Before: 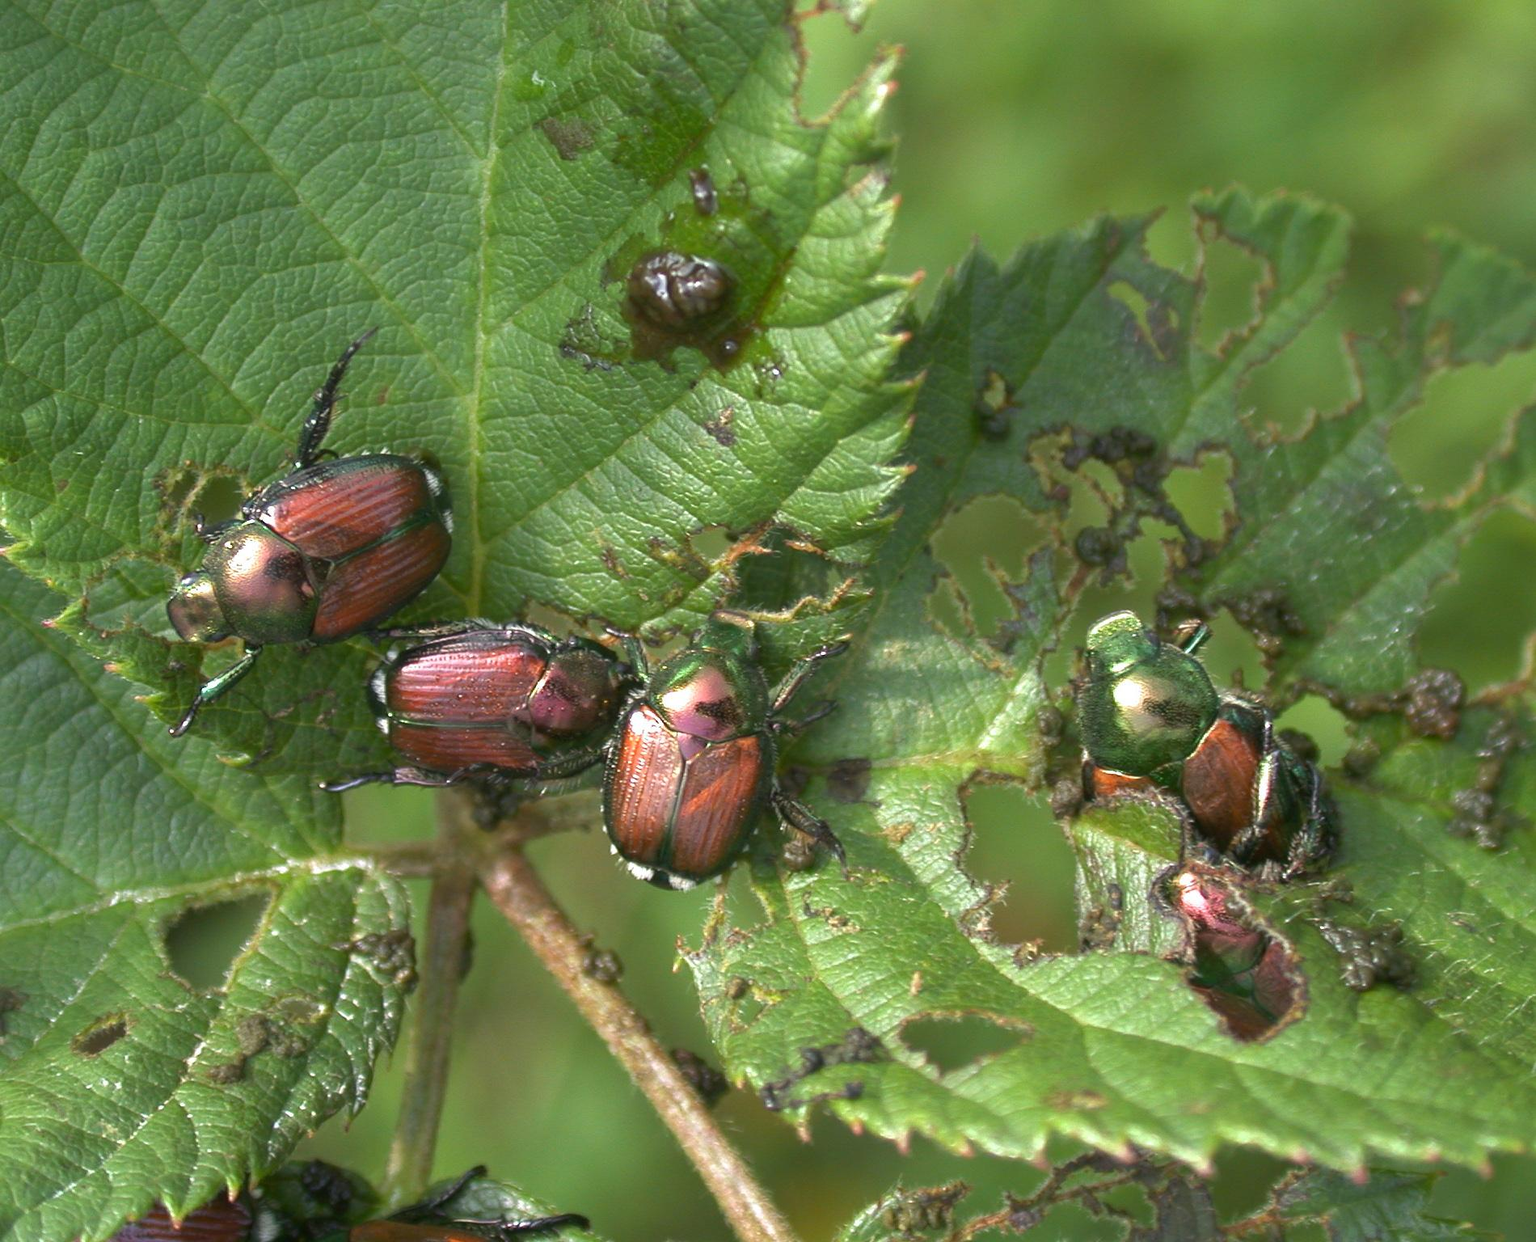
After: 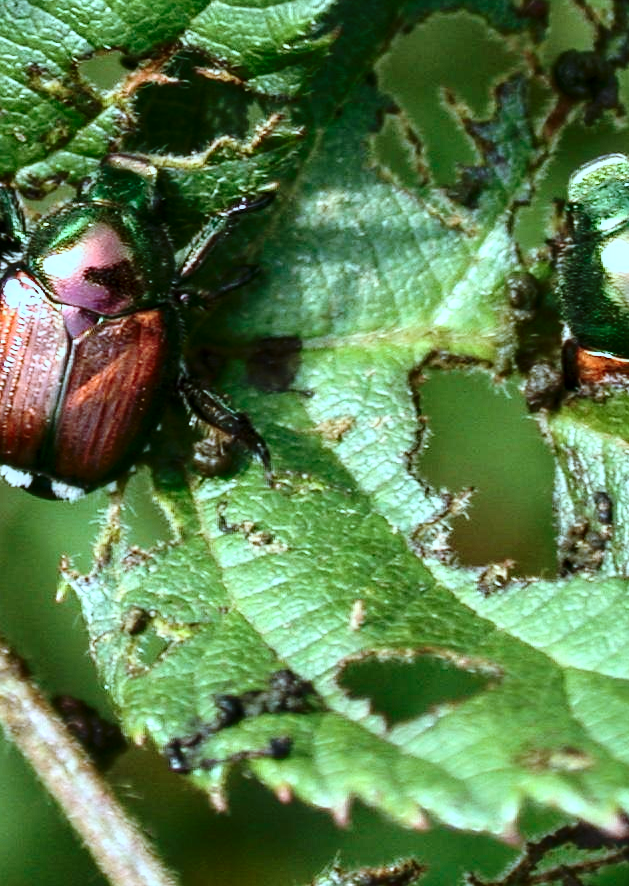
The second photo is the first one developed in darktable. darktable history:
exposure: black level correction 0.007, compensate highlight preservation false
crop: left 40.878%, top 39.176%, right 25.993%, bottom 3.081%
color correction: highlights a* -9.73, highlights b* -21.22
levels: levels [0, 0.51, 1]
contrast brightness saturation: contrast 0.28
base curve: curves: ch0 [(0, 0) (0.073, 0.04) (0.157, 0.139) (0.492, 0.492) (0.758, 0.758) (1, 1)], preserve colors none
local contrast: on, module defaults
